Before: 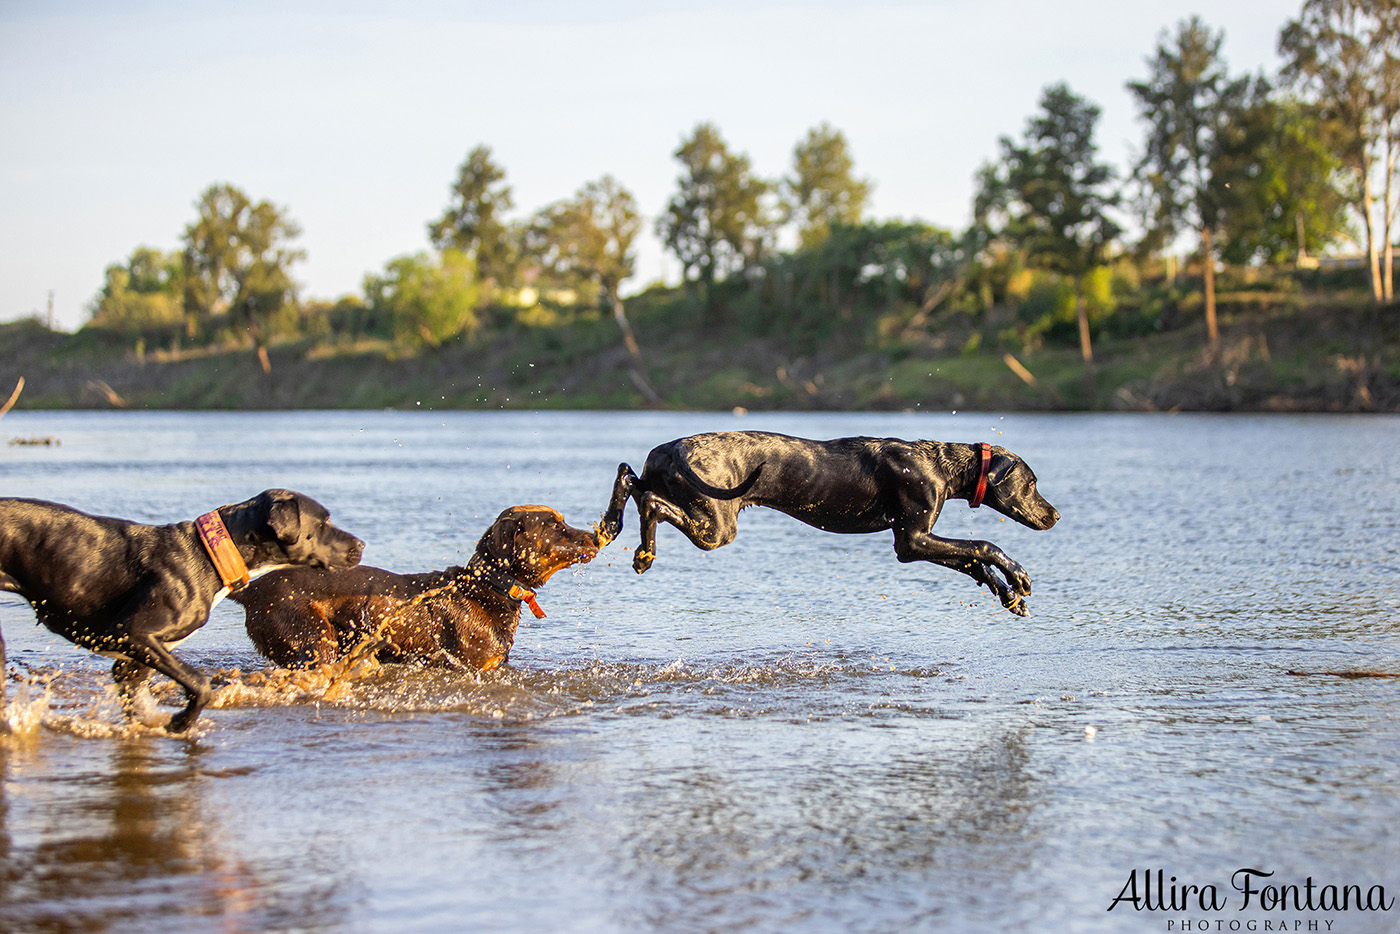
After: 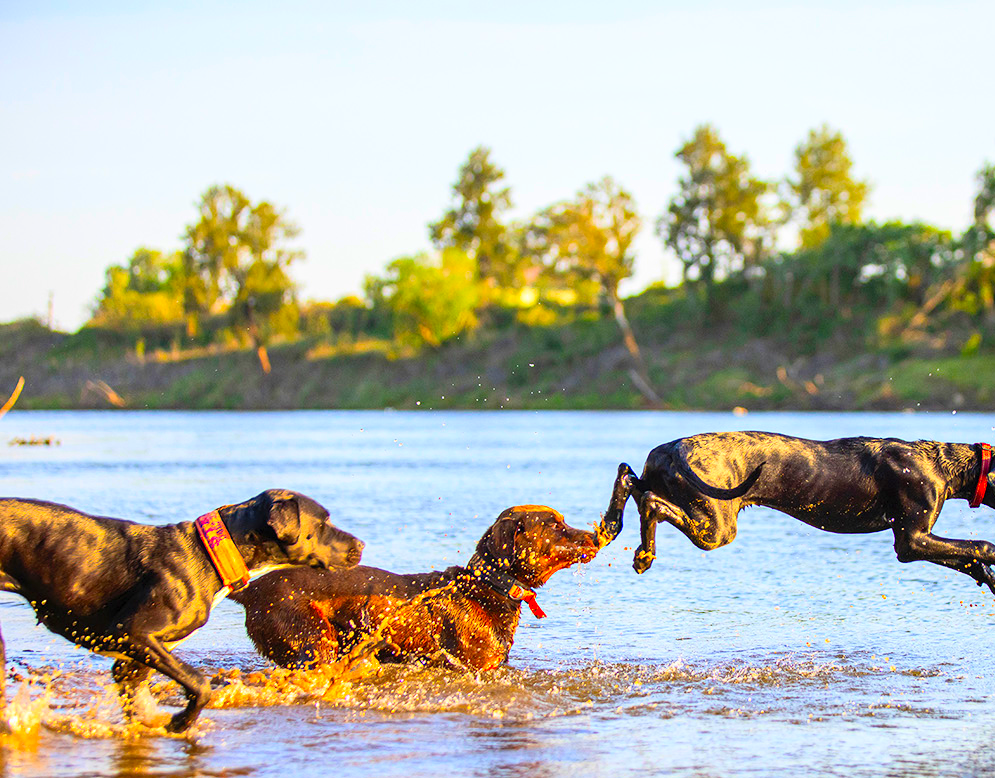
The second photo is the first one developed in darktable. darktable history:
color balance rgb: perceptual saturation grading › global saturation 10%, global vibrance 10%
contrast brightness saturation: contrast 0.2, brightness 0.2, saturation 0.8
crop: right 28.885%, bottom 16.626%
